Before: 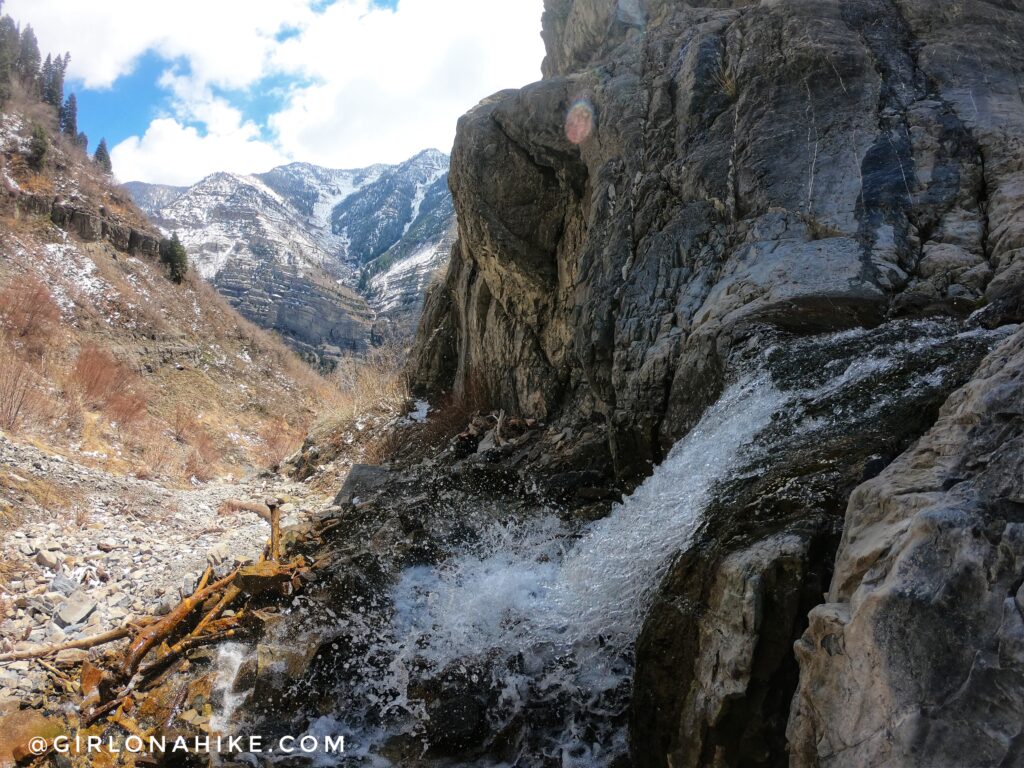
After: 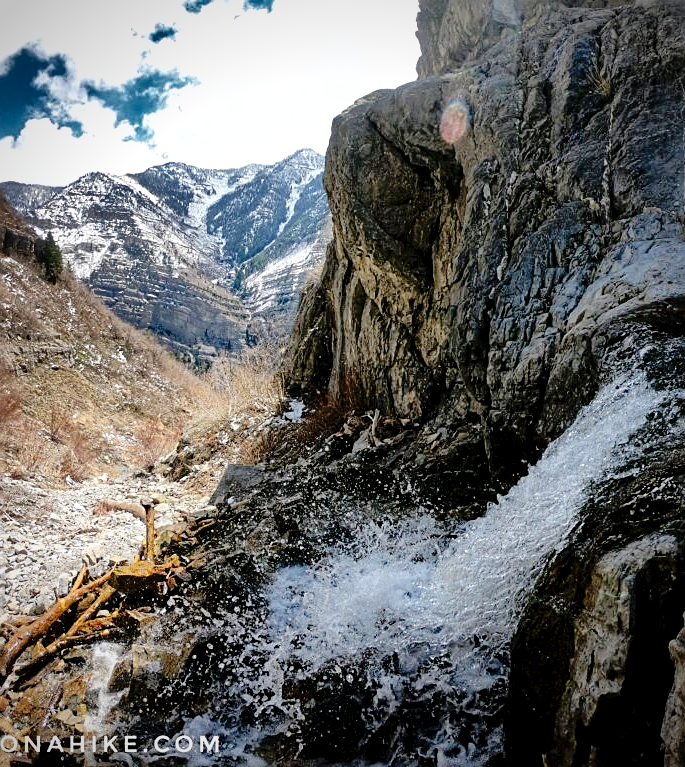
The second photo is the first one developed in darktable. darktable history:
exposure: black level correction 0.007, exposure 0.158 EV, compensate highlight preservation false
tone curve: curves: ch0 [(0, 0) (0.058, 0.039) (0.168, 0.123) (0.282, 0.327) (0.45, 0.534) (0.676, 0.751) (0.89, 0.919) (1, 1)]; ch1 [(0, 0) (0.094, 0.081) (0.285, 0.299) (0.385, 0.403) (0.447, 0.455) (0.495, 0.496) (0.544, 0.552) (0.589, 0.612) (0.722, 0.728) (1, 1)]; ch2 [(0, 0) (0.257, 0.217) (0.43, 0.421) (0.498, 0.507) (0.531, 0.544) (0.56, 0.579) (0.625, 0.66) (1, 1)], preserve colors none
vignetting: brightness -0.464, saturation -0.297
crop and rotate: left 12.274%, right 20.779%
shadows and highlights: shadows 20.83, highlights -82.94, soften with gaussian
sharpen: on, module defaults
